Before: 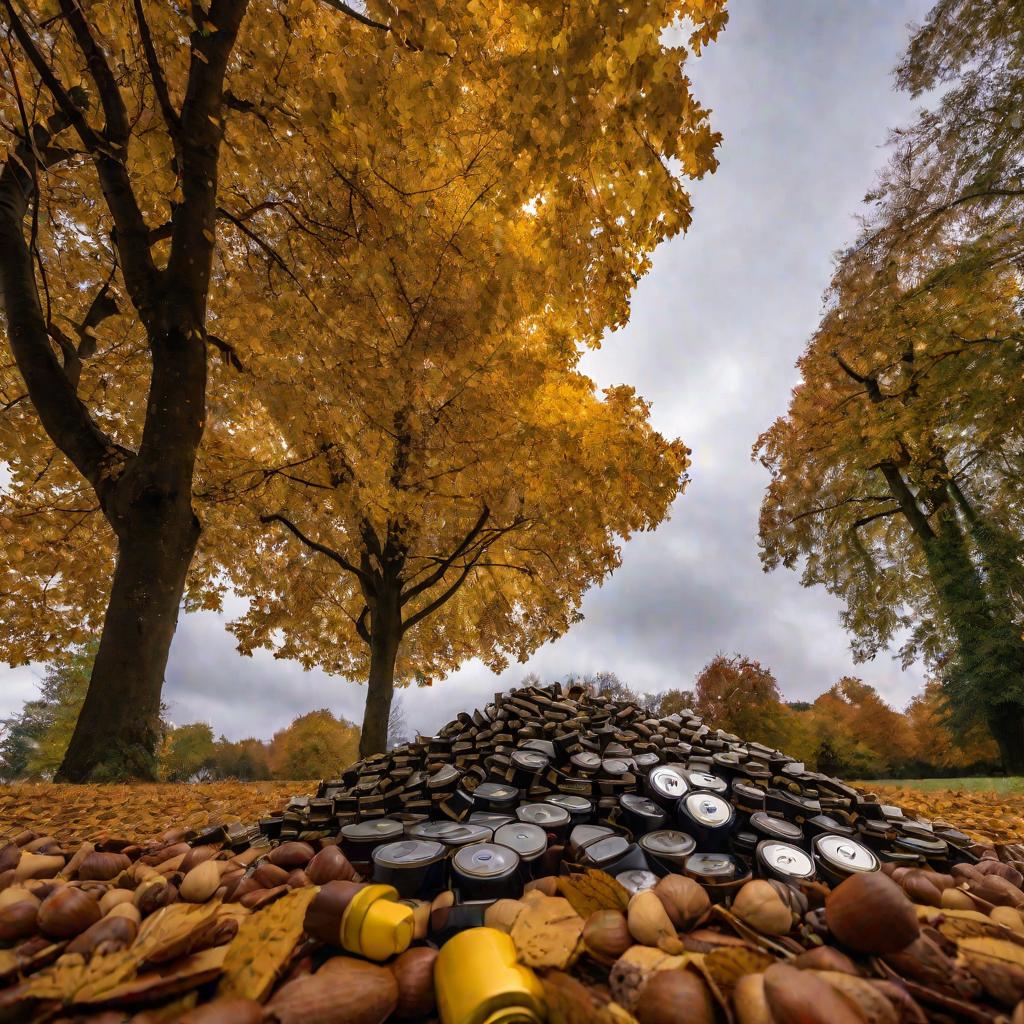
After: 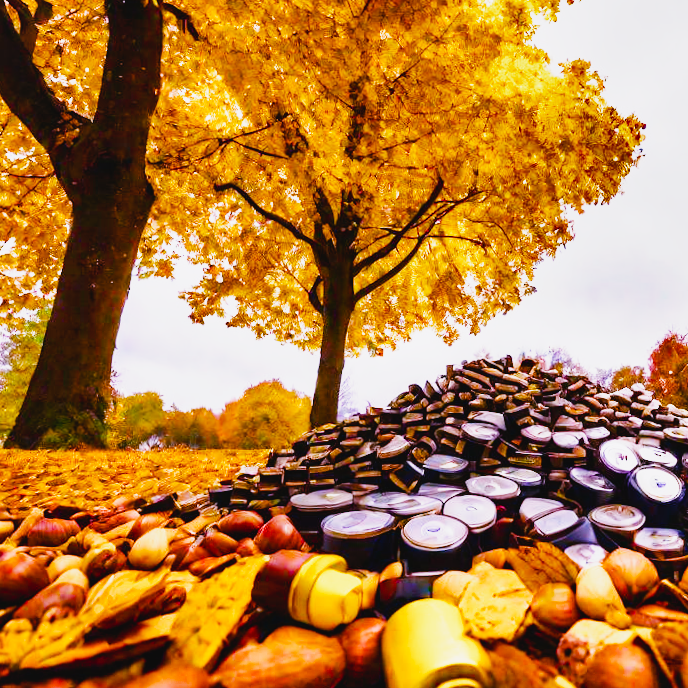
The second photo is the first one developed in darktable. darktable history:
white balance: red 1.042, blue 1.17
exposure: exposure 0.648 EV, compensate highlight preservation false
crop and rotate: angle -0.82°, left 3.85%, top 31.828%, right 27.992%
base curve: curves: ch0 [(0, 0) (0.007, 0.004) (0.027, 0.03) (0.046, 0.07) (0.207, 0.54) (0.442, 0.872) (0.673, 0.972) (1, 1)], preserve colors none
color balance rgb: perceptual saturation grading › global saturation 24.74%, perceptual saturation grading › highlights -51.22%, perceptual saturation grading › mid-tones 19.16%, perceptual saturation grading › shadows 60.98%, global vibrance 50%
contrast brightness saturation: contrast -0.08, brightness -0.04, saturation -0.11
shadows and highlights: low approximation 0.01, soften with gaussian
